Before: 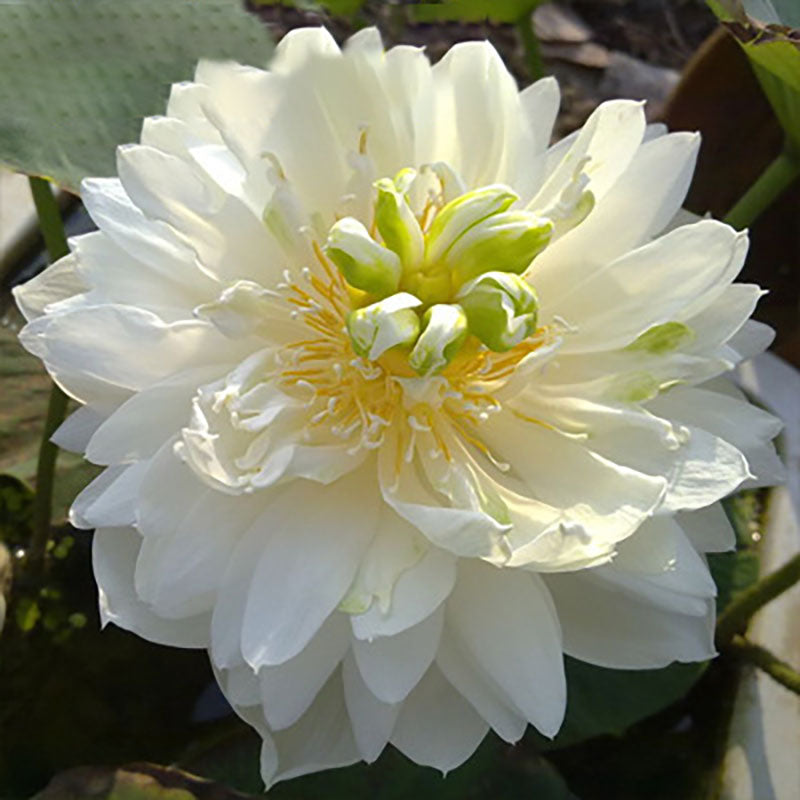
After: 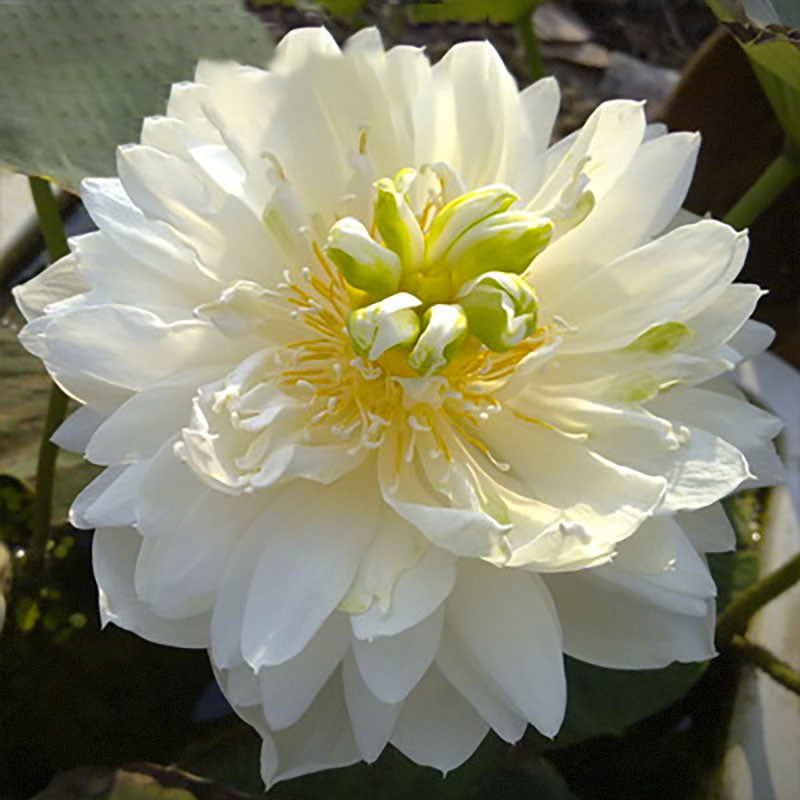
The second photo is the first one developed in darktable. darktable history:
color contrast: green-magenta contrast 0.8, blue-yellow contrast 1.1, unbound 0
vignetting: fall-off start 100%, fall-off radius 71%, brightness -0.434, saturation -0.2, width/height ratio 1.178, dithering 8-bit output, unbound false
